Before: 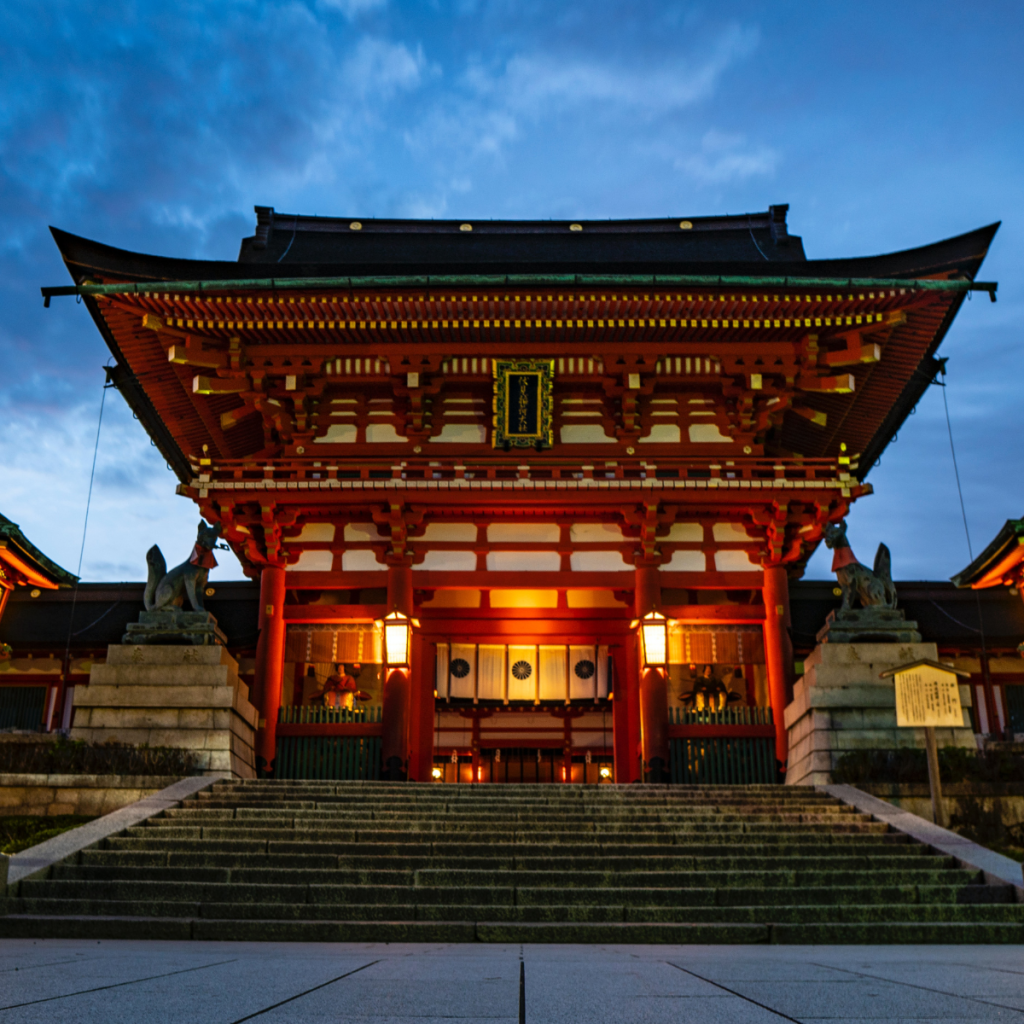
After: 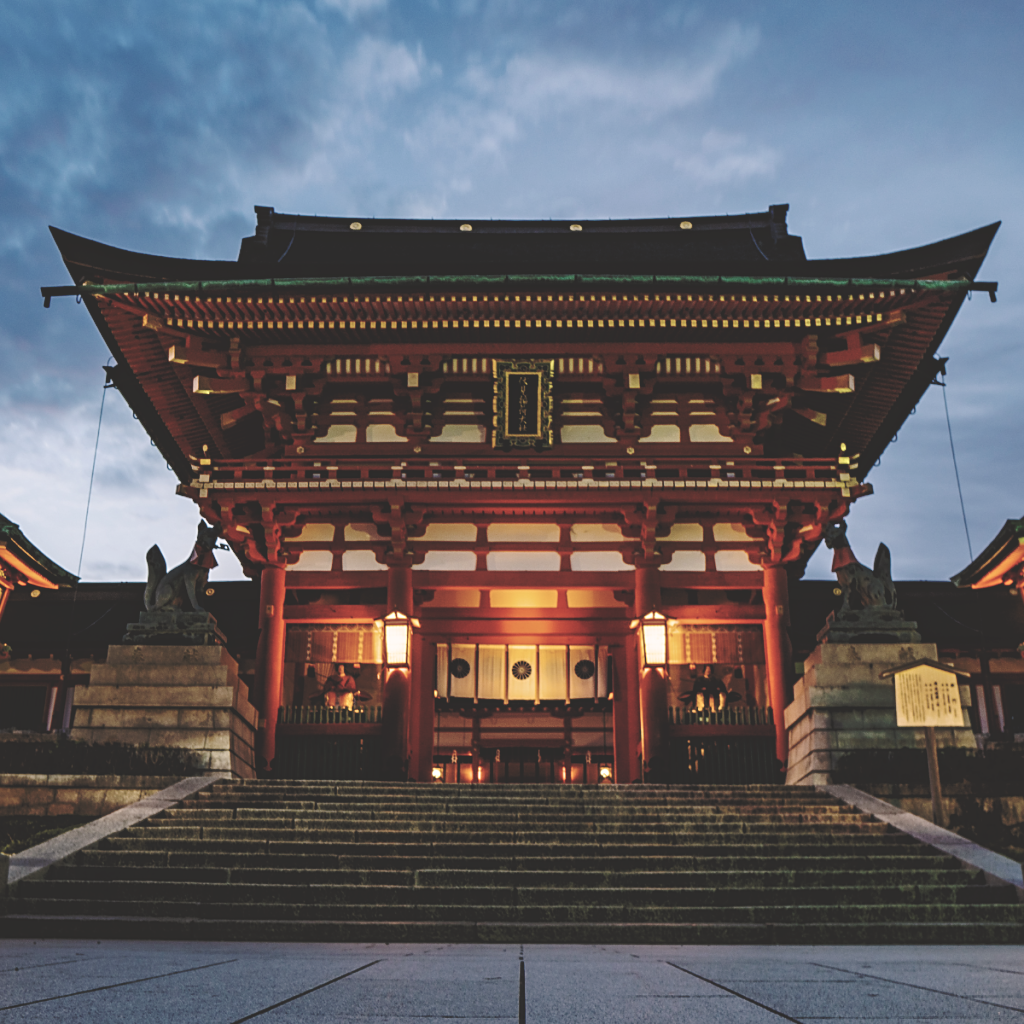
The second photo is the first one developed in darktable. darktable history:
base curve: curves: ch0 [(0, 0.024) (0.055, 0.065) (0.121, 0.166) (0.236, 0.319) (0.693, 0.726) (1, 1)], preserve colors none
color correction: highlights a* 5.56, highlights b* 5.26, saturation 0.646
sharpen: radius 1.87, amount 0.4, threshold 1.182
tone equalizer: -8 EV -1.85 EV, -7 EV -1.14 EV, -6 EV -1.63 EV
